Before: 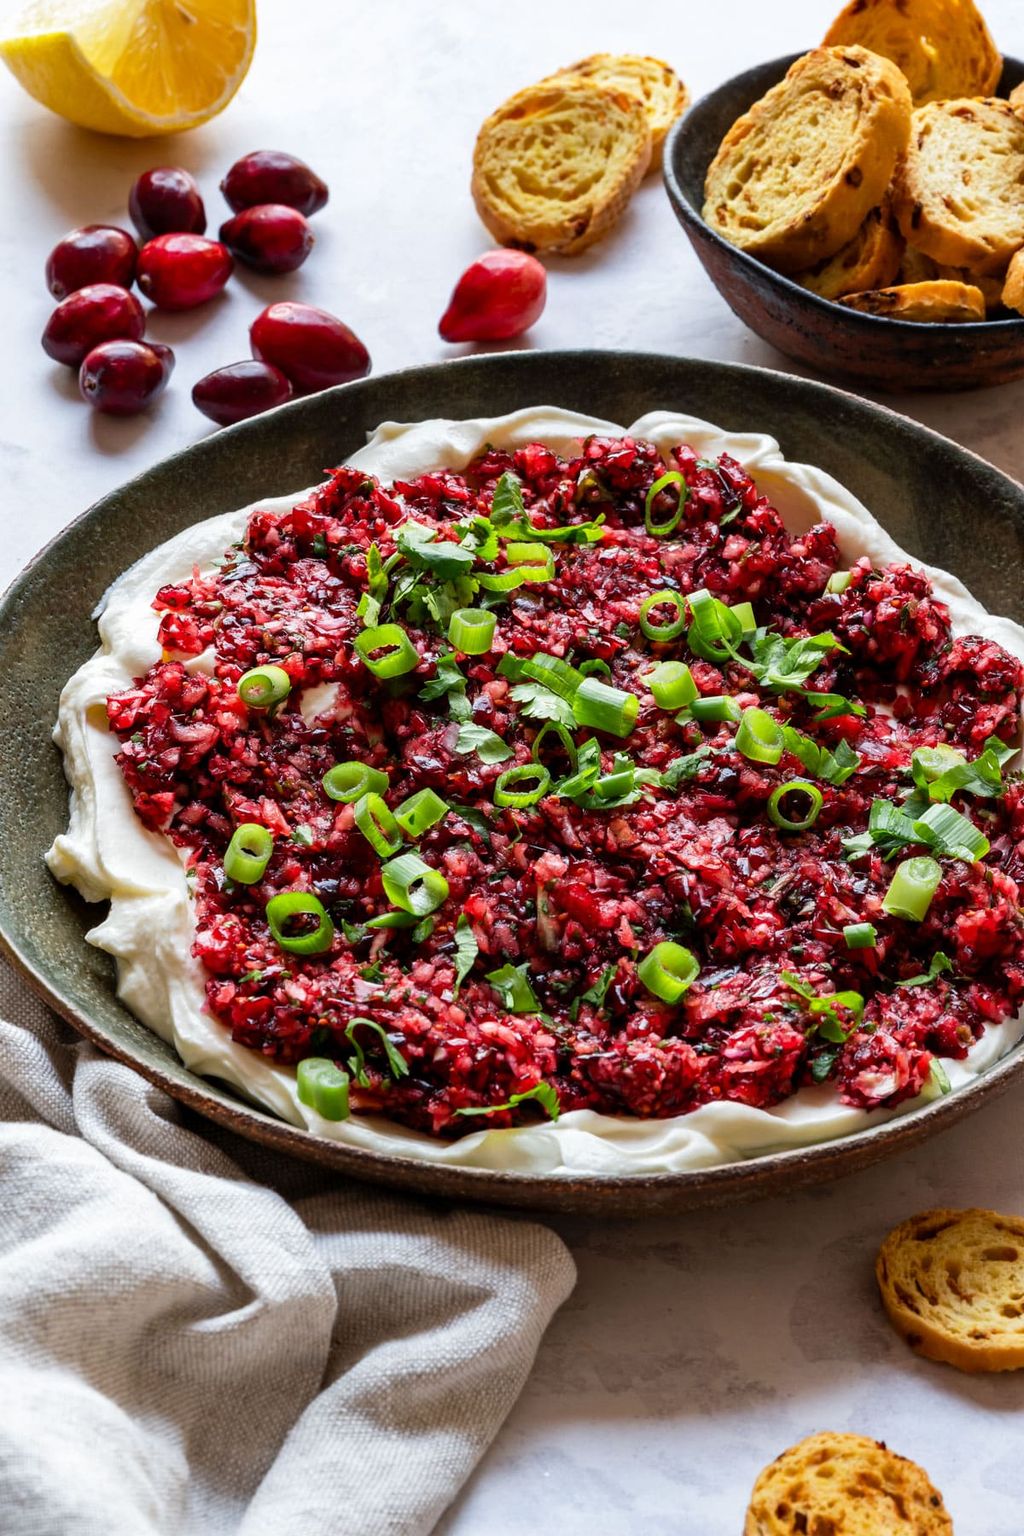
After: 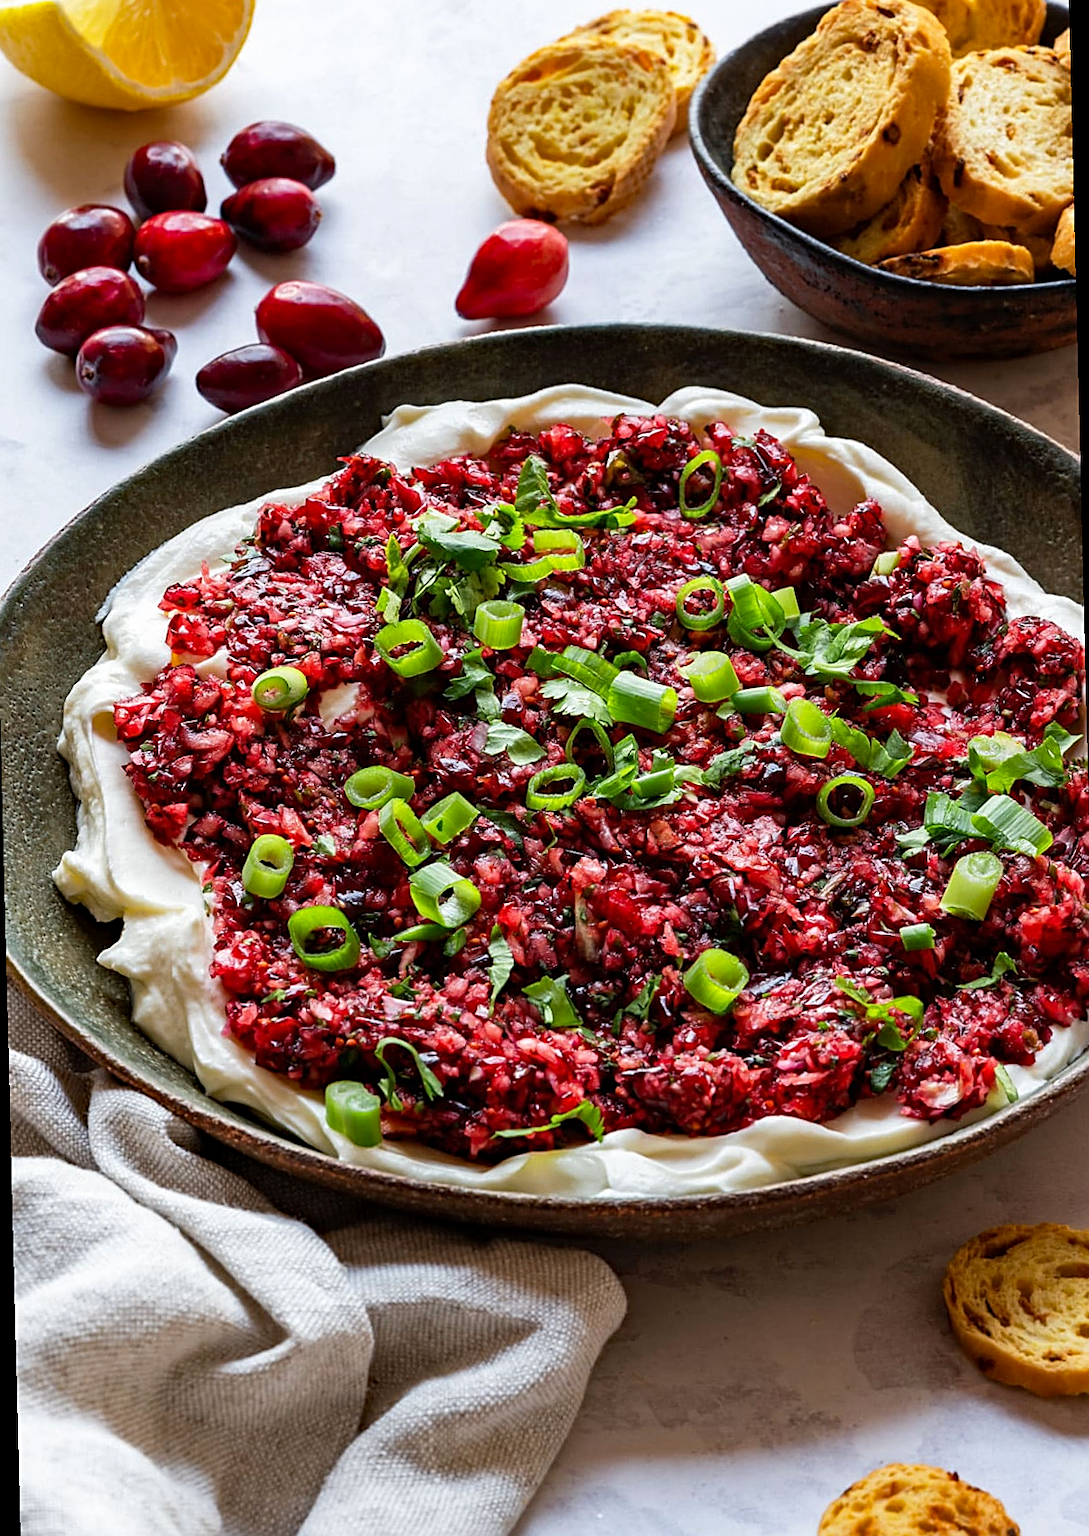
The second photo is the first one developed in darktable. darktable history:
haze removal: compatibility mode true, adaptive false
rotate and perspective: rotation -1.42°, crop left 0.016, crop right 0.984, crop top 0.035, crop bottom 0.965
sharpen: on, module defaults
